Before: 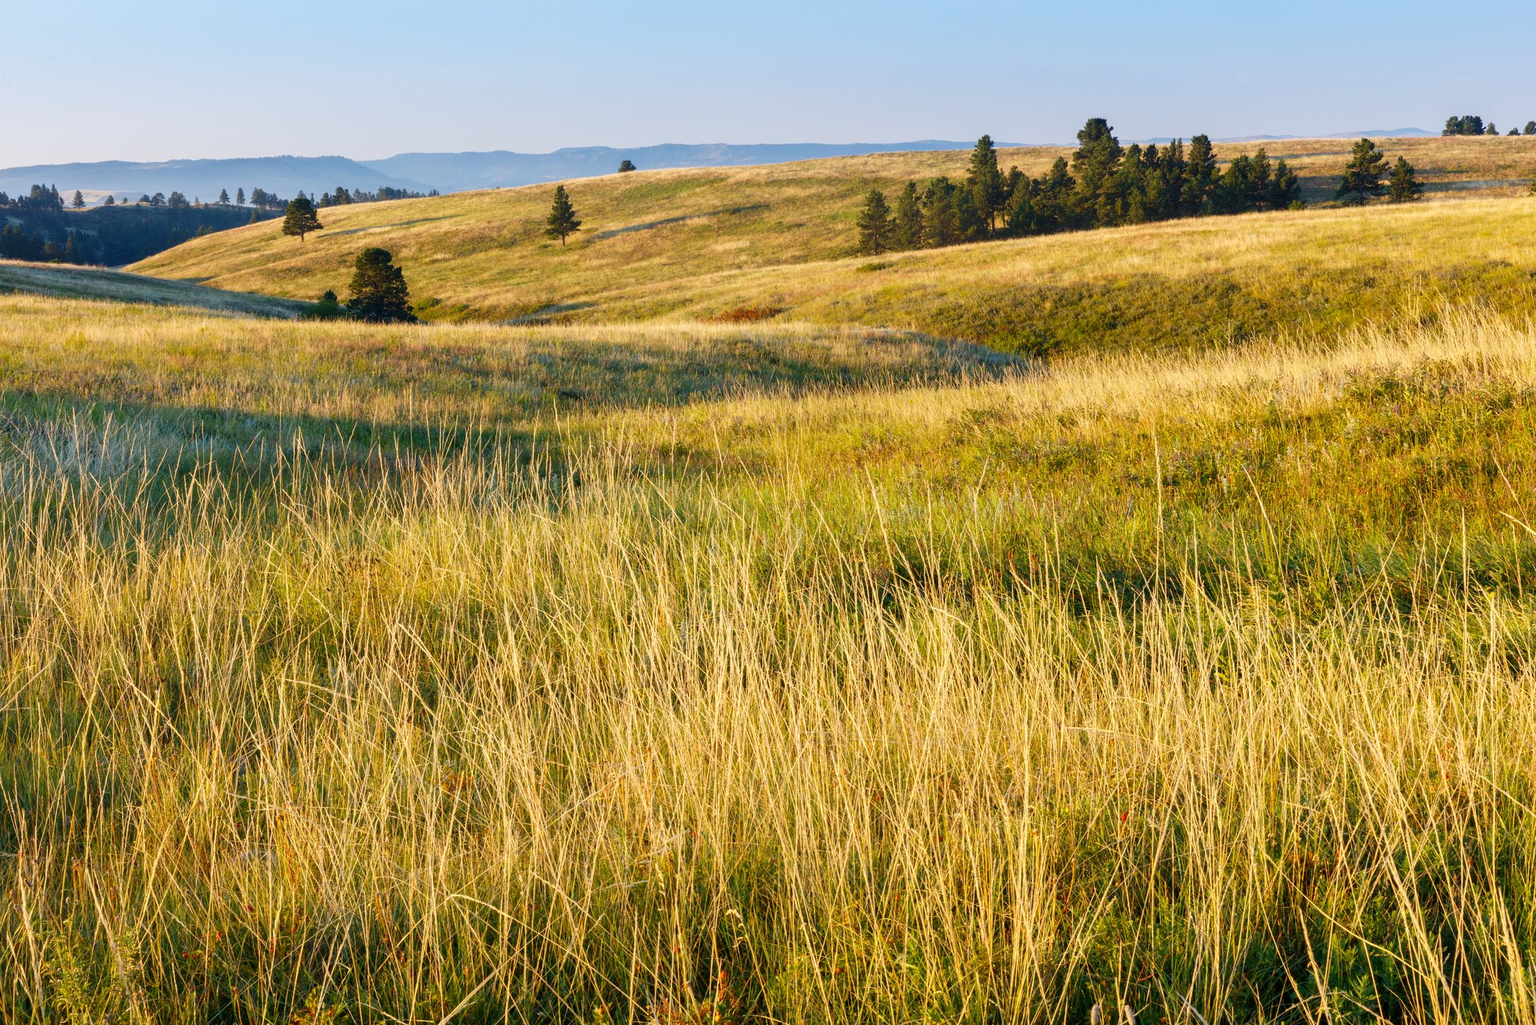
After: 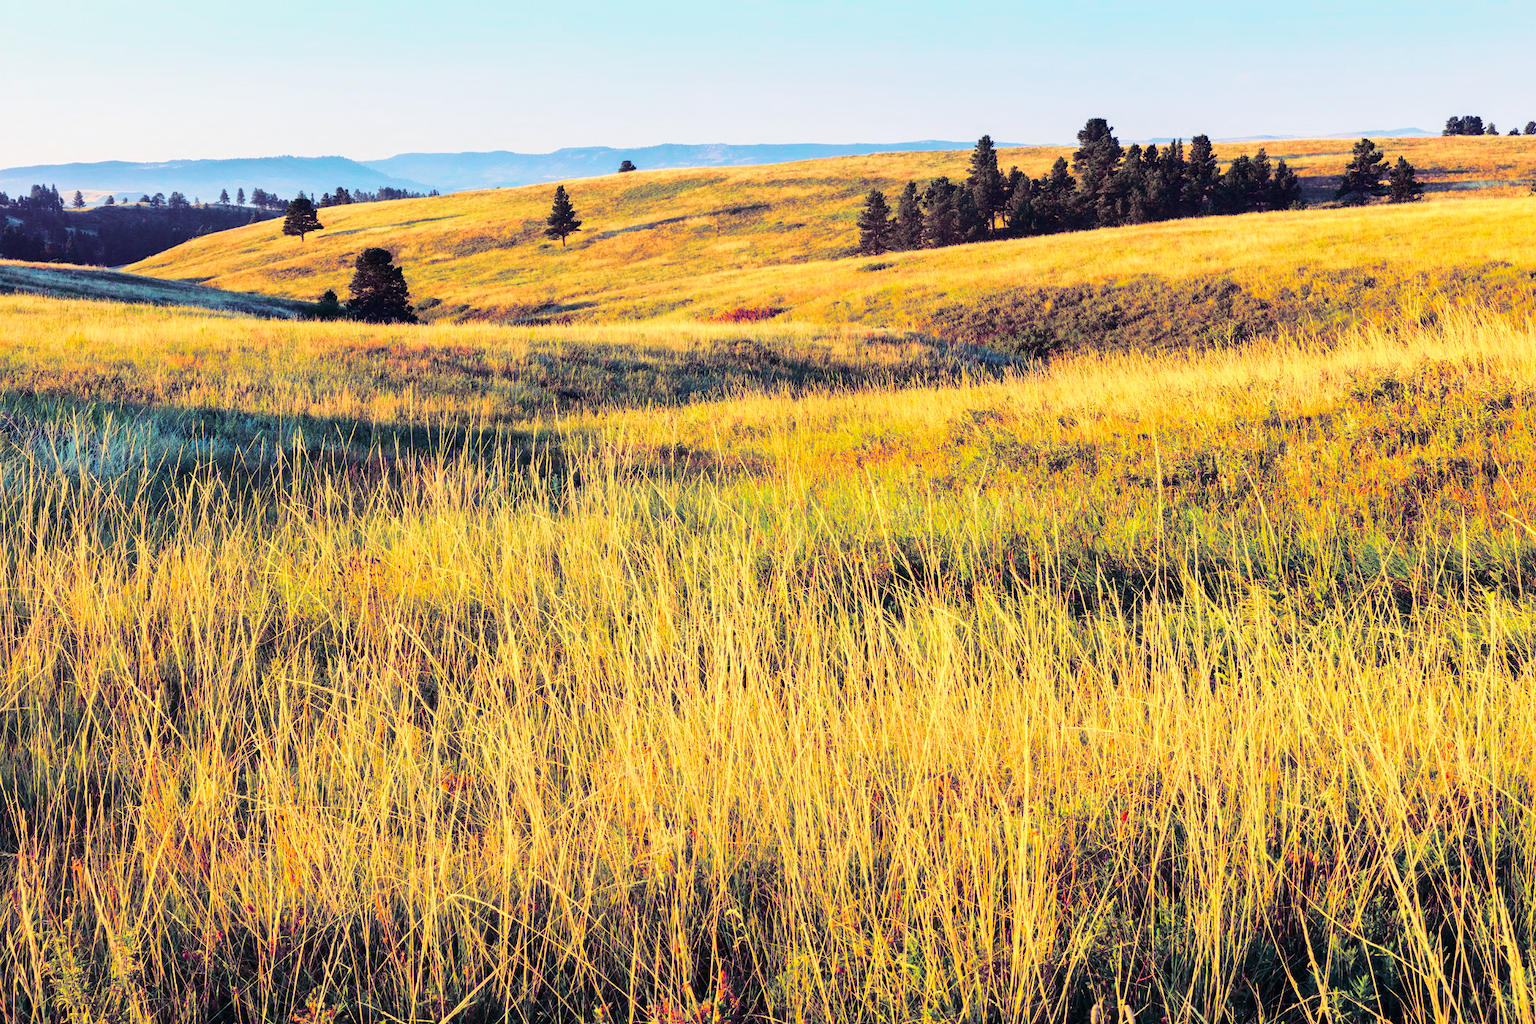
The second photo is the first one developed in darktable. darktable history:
tone curve: curves: ch0 [(0, 0.023) (0.103, 0.087) (0.277, 0.28) (0.438, 0.547) (0.546, 0.678) (0.735, 0.843) (0.994, 1)]; ch1 [(0, 0) (0.371, 0.261) (0.465, 0.42) (0.488, 0.477) (0.512, 0.513) (0.542, 0.581) (0.574, 0.647) (0.636, 0.747) (1, 1)]; ch2 [(0, 0) (0.369, 0.388) (0.449, 0.431) (0.478, 0.471) (0.516, 0.517) (0.575, 0.642) (0.649, 0.726) (1, 1)], color space Lab, independent channels, preserve colors none
local contrast: mode bilateral grid, contrast 20, coarseness 50, detail 120%, midtone range 0.2
velvia: on, module defaults
split-toning: shadows › hue 255.6°, shadows › saturation 0.66, highlights › hue 43.2°, highlights › saturation 0.68, balance -50.1
